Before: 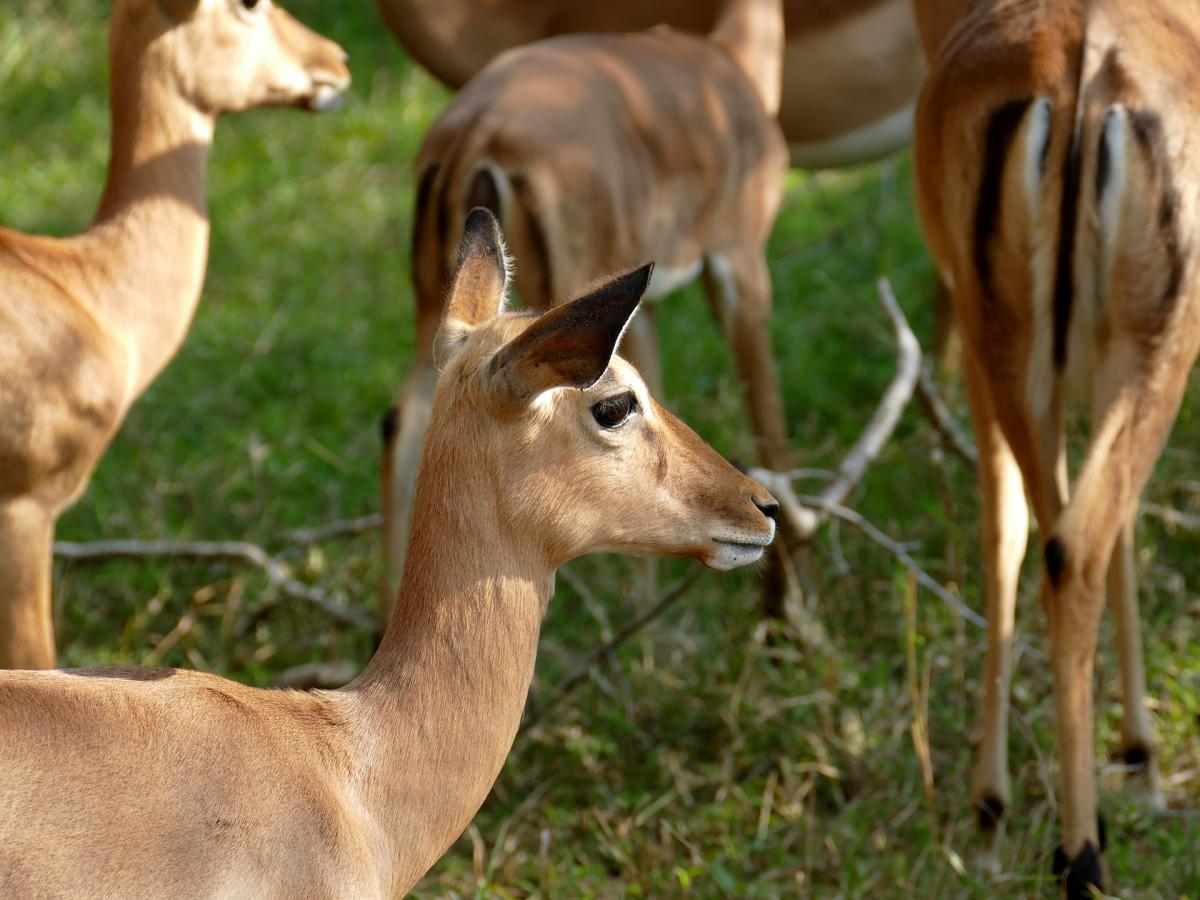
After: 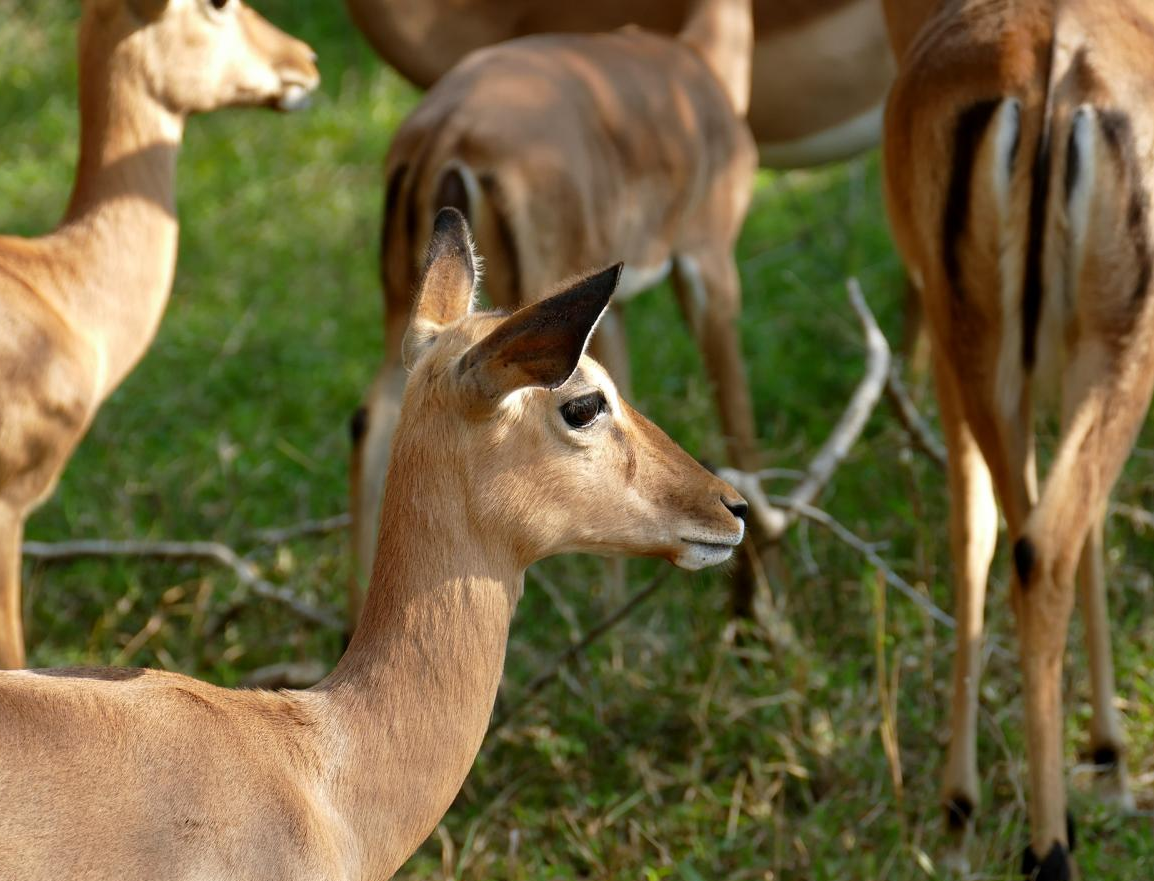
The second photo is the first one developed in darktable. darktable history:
crop and rotate: left 2.636%, right 1.149%, bottom 2.094%
